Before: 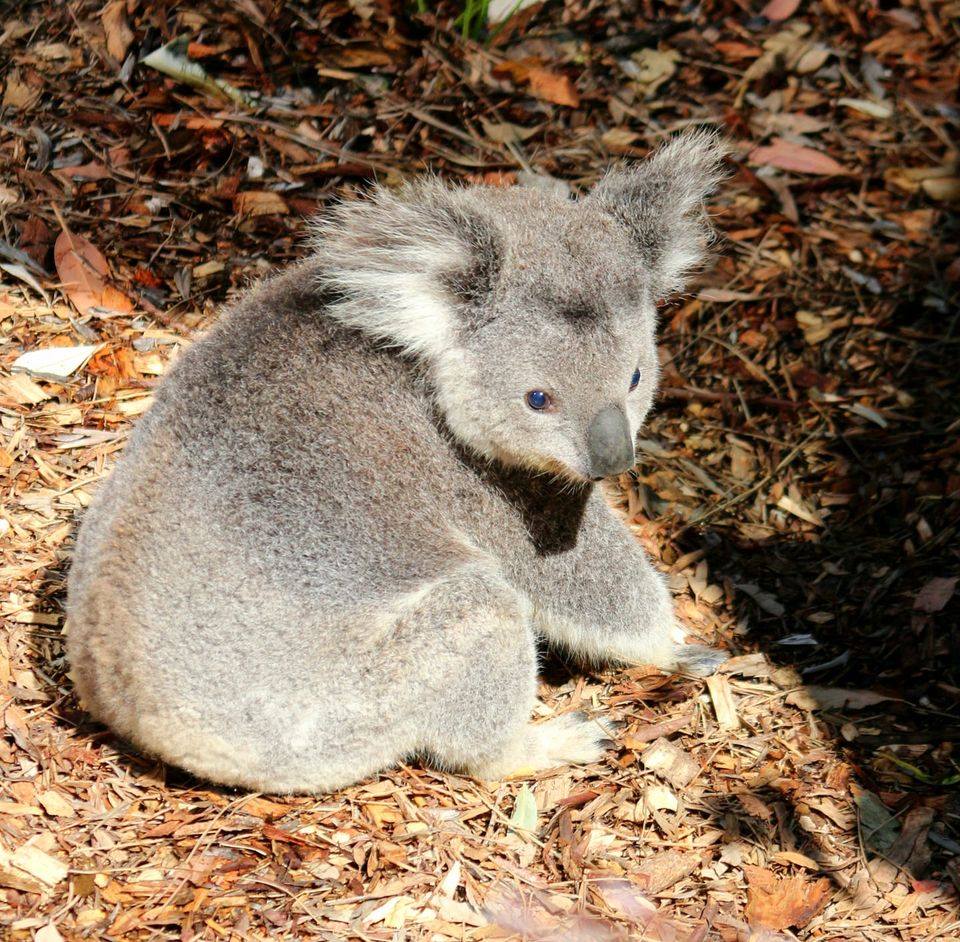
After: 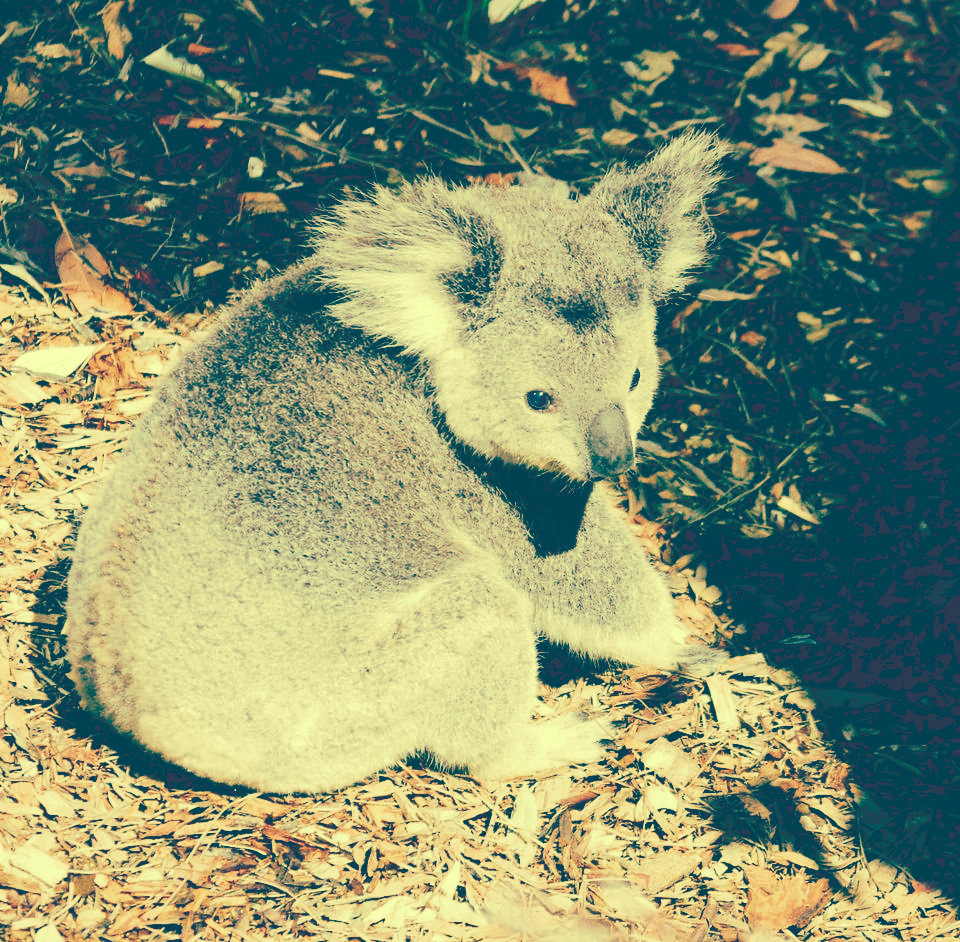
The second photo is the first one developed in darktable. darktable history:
tone curve: curves: ch0 [(0, 0) (0.003, 0.231) (0.011, 0.231) (0.025, 0.231) (0.044, 0.231) (0.069, 0.231) (0.1, 0.234) (0.136, 0.239) (0.177, 0.243) (0.224, 0.247) (0.277, 0.265) (0.335, 0.311) (0.399, 0.389) (0.468, 0.507) (0.543, 0.634) (0.623, 0.74) (0.709, 0.83) (0.801, 0.889) (0.898, 0.93) (1, 1)], preserve colors none
color look up table: target L [87.38, 86.47, 84.06, 67.89, 65.51, 62.35, 56.72, 47.71, 23.8, 22.16, 201.13, 76.98, 73.08, 69.24, 66.59, 50.25, 56.21, 45.47, 50.07, 44.47, 38.02, 22.67, 7.416, 16.07, 16.05, 92.55, 87.81, 71.14, 65.92, 83.49, 61.08, 58.17, 66.06, 49.78, 60.8, 41.58, 32.38, 23.88, 8.551, 37.68, 24.86, 9.294, 6.952, 89.13, 76.66, 71.19, 62.17, 52.44, 45.4], target a [-30.11, -38.99, -13.23, -23.67, -32.8, -41.83, -17.13, -24.8, -59.94, -56.05, 0, 9.478, 7.113, -5.214, 19.48, -2.772, 29.62, -4.219, 24.41, 8.861, 21.46, -57.41, -13.51, -40.53, -40.48, -9.201, -5.167, 0.393, 21.45, 1.335, -4.787, 1.729, -7.004, 24.05, 9.997, -5.066, -1.253, -59.13, -16.41, 8.497, -59.72, -19.42, -9.452, -31.1, -26.28, -16.63, -30.57, -13.16, -19.8], target b [52.55, 49.29, 46.91, 27.83, 20.06, 26.22, 24.3, 10.3, -19.77, -23.02, -0.001, 36.58, 41.2, 25.8, 30.99, 11.06, 25.28, 1.858, 13.82, 11.35, -4.022, -21.57, -48.06, -33.98, -34.01, 54.43, 47.01, 26.8, 20.2, 40.52, 11.95, 7.844, 10.79, -0.718, 7.6, -20.34, -16.74, -22.54, -48.58, -25.19, -25.5, -46.18, -54.77, 48.27, 29.25, 25.47, 11.93, -3.627, -1.451], num patches 49
